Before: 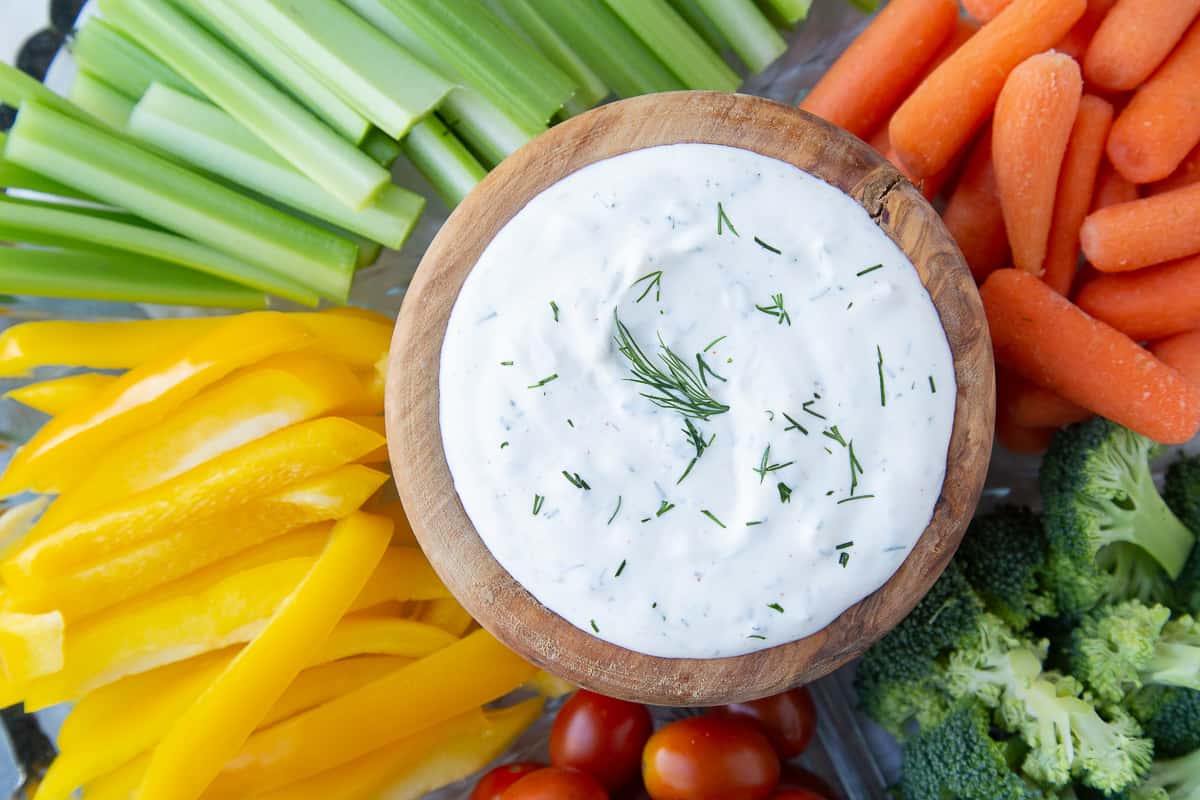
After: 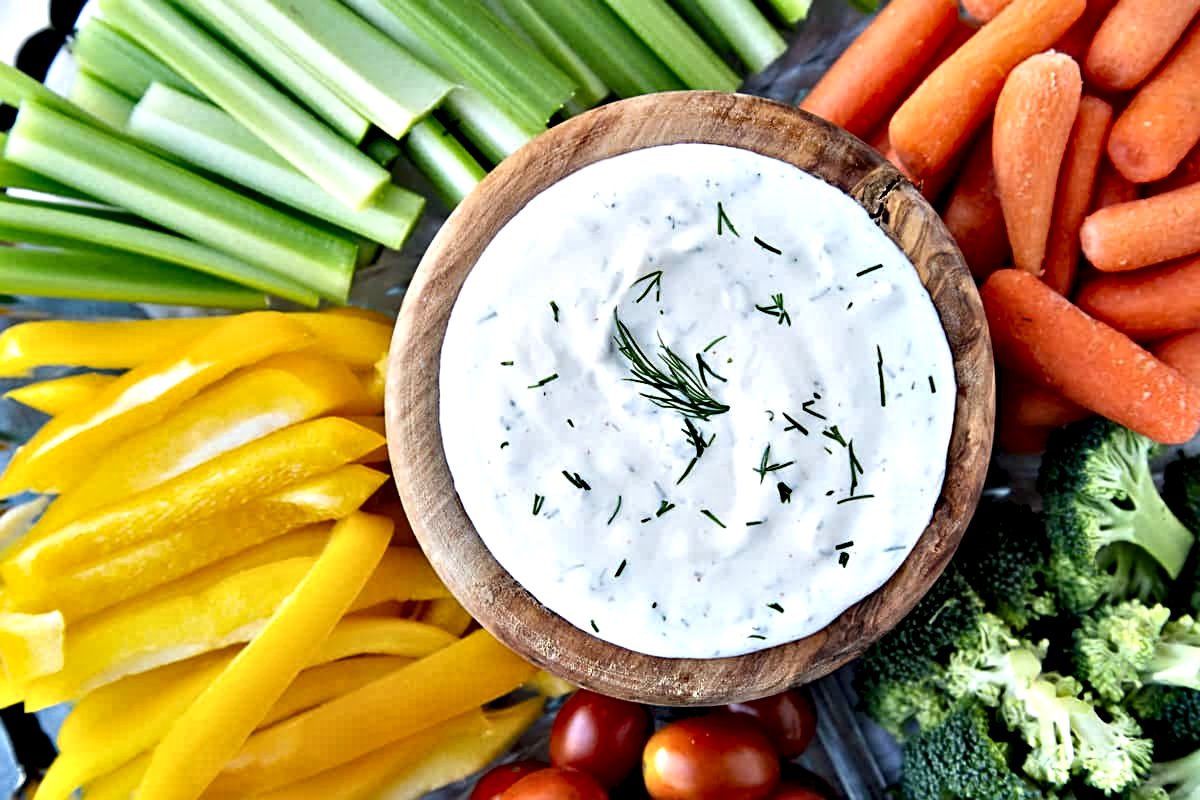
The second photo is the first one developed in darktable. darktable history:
contrast equalizer: octaves 7, y [[0.48, 0.654, 0.731, 0.706, 0.772, 0.382], [0.55 ×6], [0 ×6], [0 ×6], [0 ×6]]
sharpen: radius 1.3, amount 0.293, threshold 0.192
